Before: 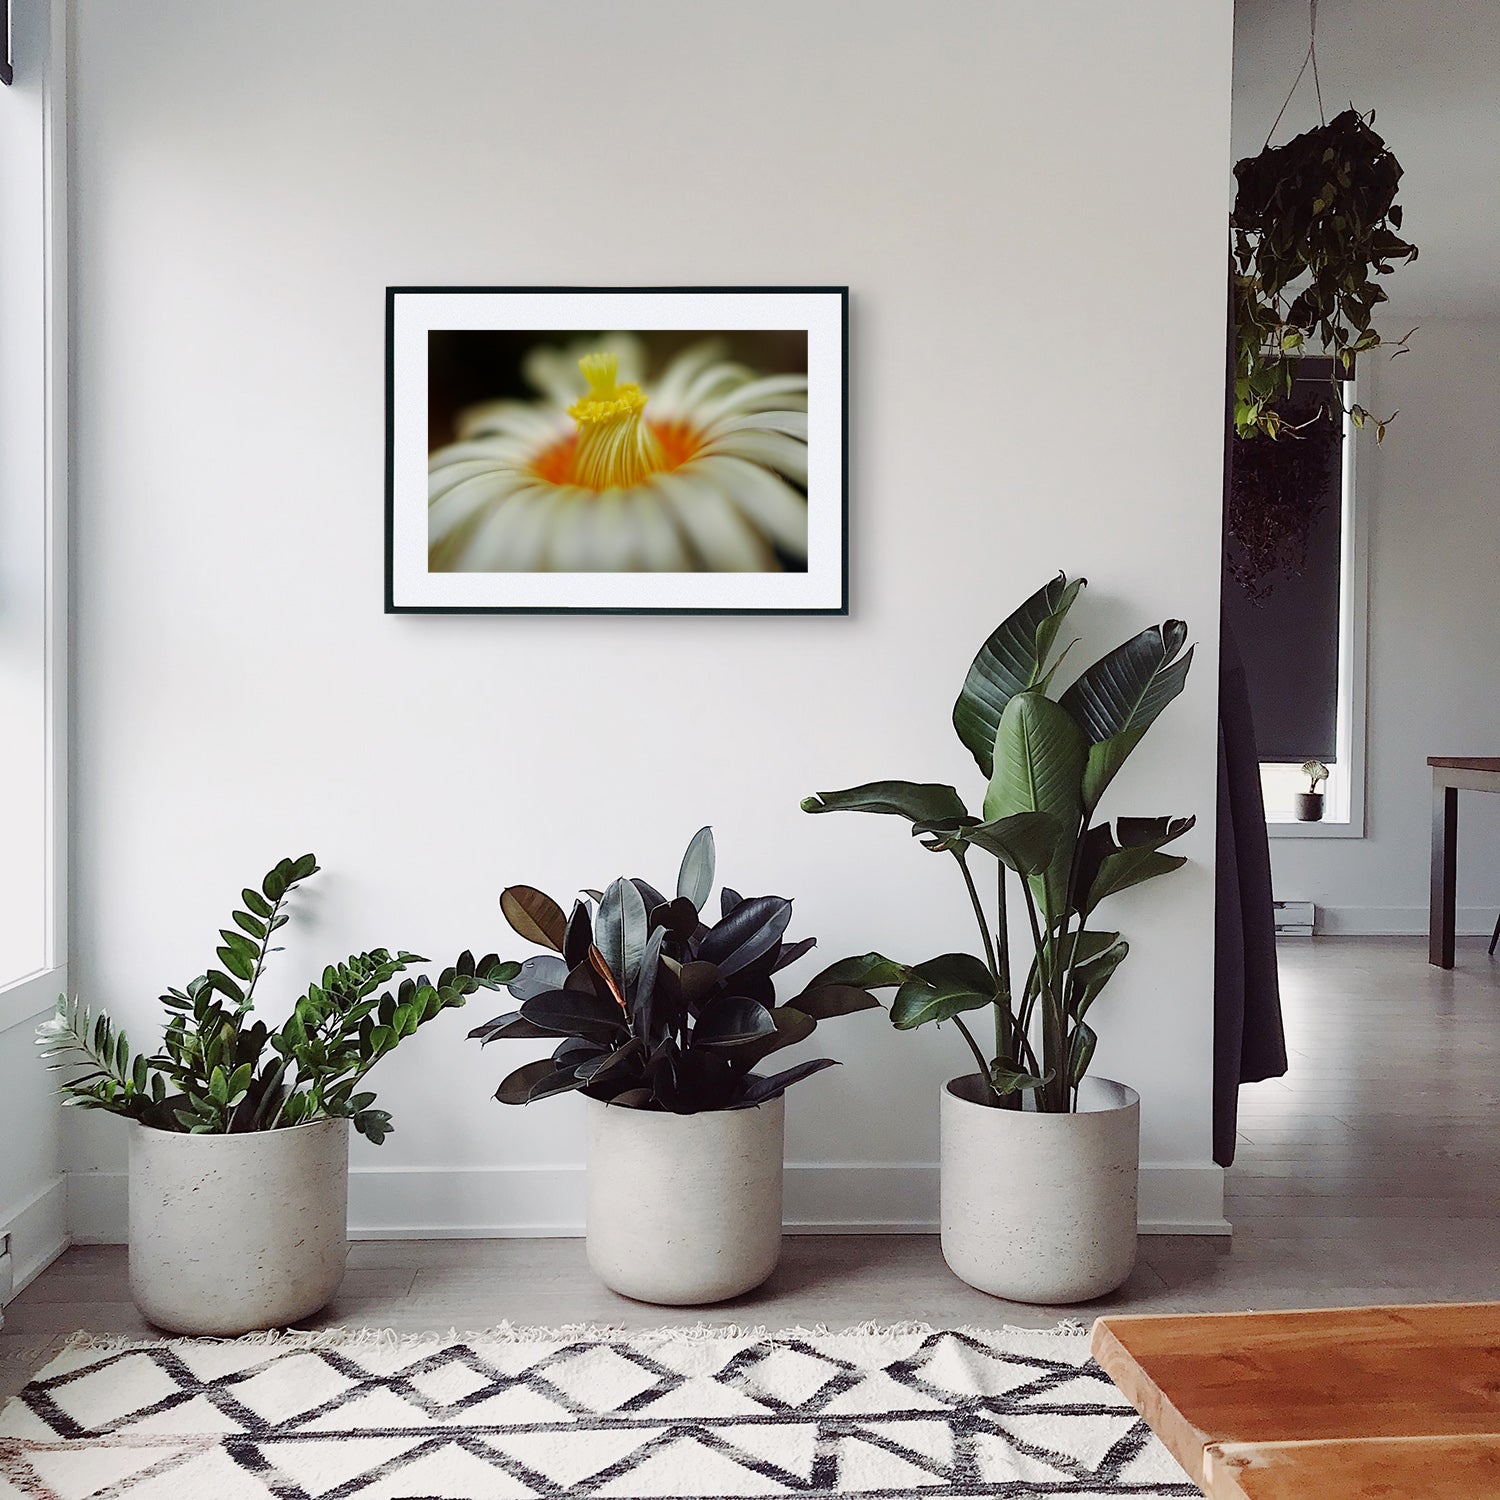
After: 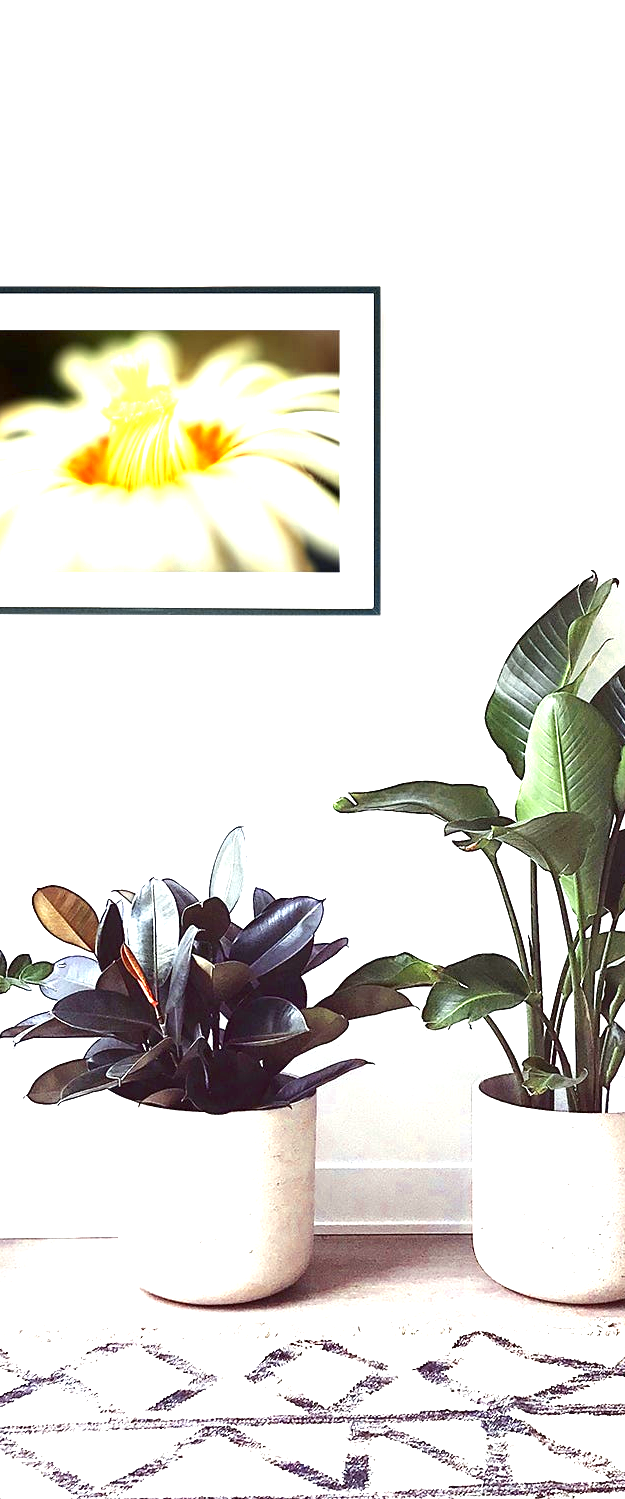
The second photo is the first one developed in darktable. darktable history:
tone equalizer: on, module defaults
exposure: black level correction 0, exposure 1.9 EV, compensate highlight preservation false
color zones: curves: ch0 [(0.004, 0.305) (0.261, 0.623) (0.389, 0.399) (0.708, 0.571) (0.947, 0.34)]; ch1 [(0.025, 0.645) (0.229, 0.584) (0.326, 0.551) (0.484, 0.262) (0.757, 0.643)]
crop: left 31.229%, right 27.105%
